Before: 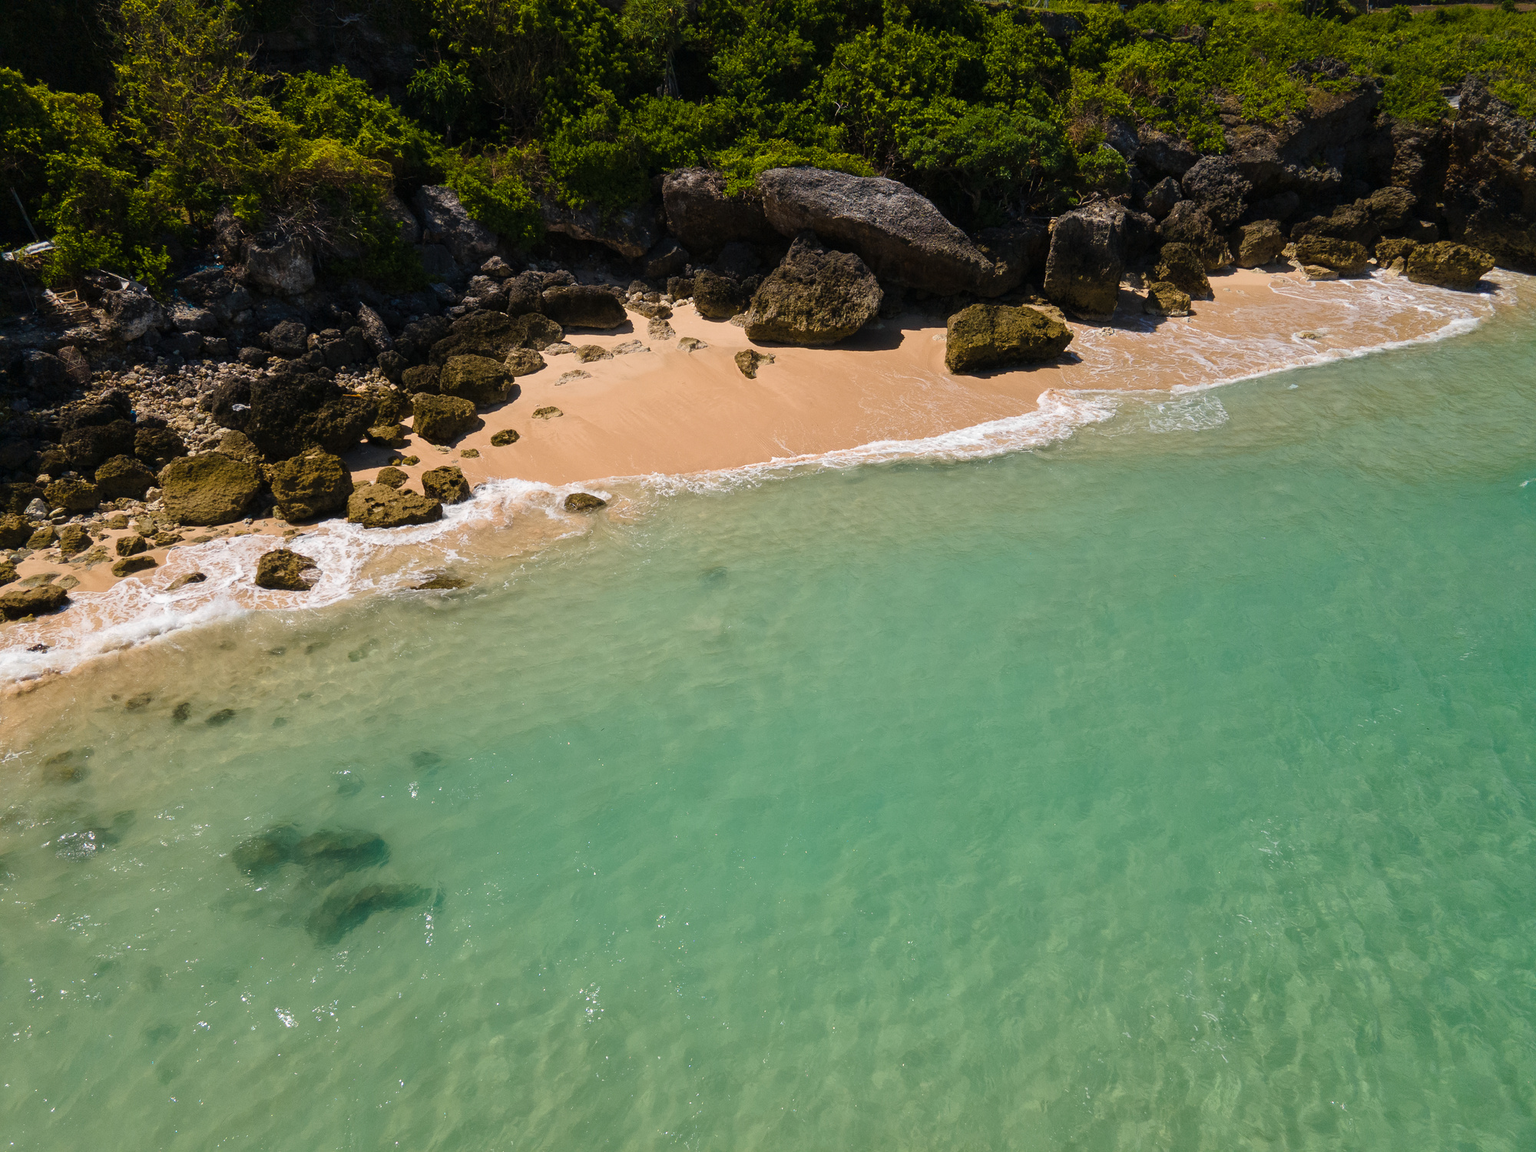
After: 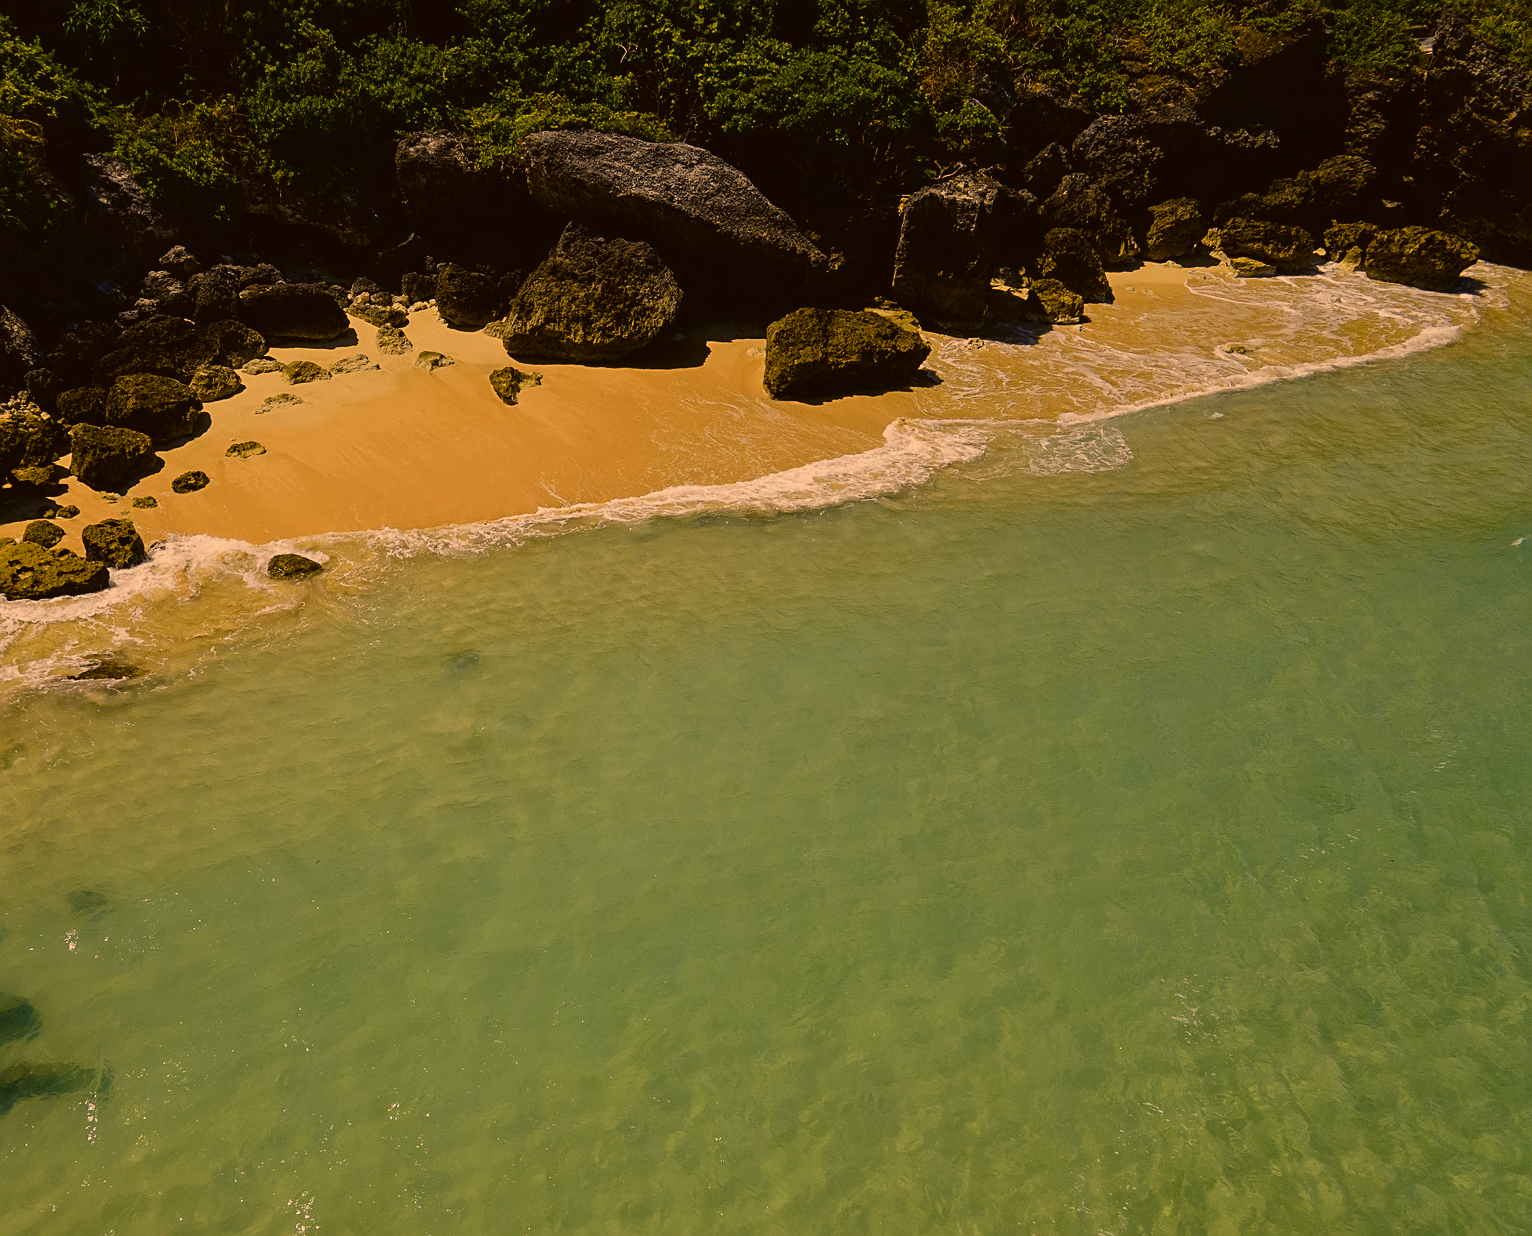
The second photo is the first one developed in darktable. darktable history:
exposure: exposure -1.009 EV, compensate highlight preservation false
sharpen: on, module defaults
color correction: highlights a* 18.02, highlights b* 34.94, shadows a* 1.59, shadows b* 6.14, saturation 1.03
crop: left 23.372%, top 5.869%, bottom 11.689%
tone curve: curves: ch0 [(0, 0.024) (0.049, 0.038) (0.176, 0.162) (0.311, 0.337) (0.416, 0.471) (0.565, 0.658) (0.817, 0.911) (1, 1)]; ch1 [(0, 0) (0.339, 0.358) (0.445, 0.439) (0.476, 0.47) (0.504, 0.504) (0.53, 0.511) (0.557, 0.558) (0.627, 0.664) (0.728, 0.786) (1, 1)]; ch2 [(0, 0) (0.327, 0.324) (0.417, 0.44) (0.46, 0.453) (0.502, 0.504) (0.526, 0.52) (0.549, 0.561) (0.619, 0.657) (0.76, 0.765) (1, 1)], color space Lab, independent channels, preserve colors none
